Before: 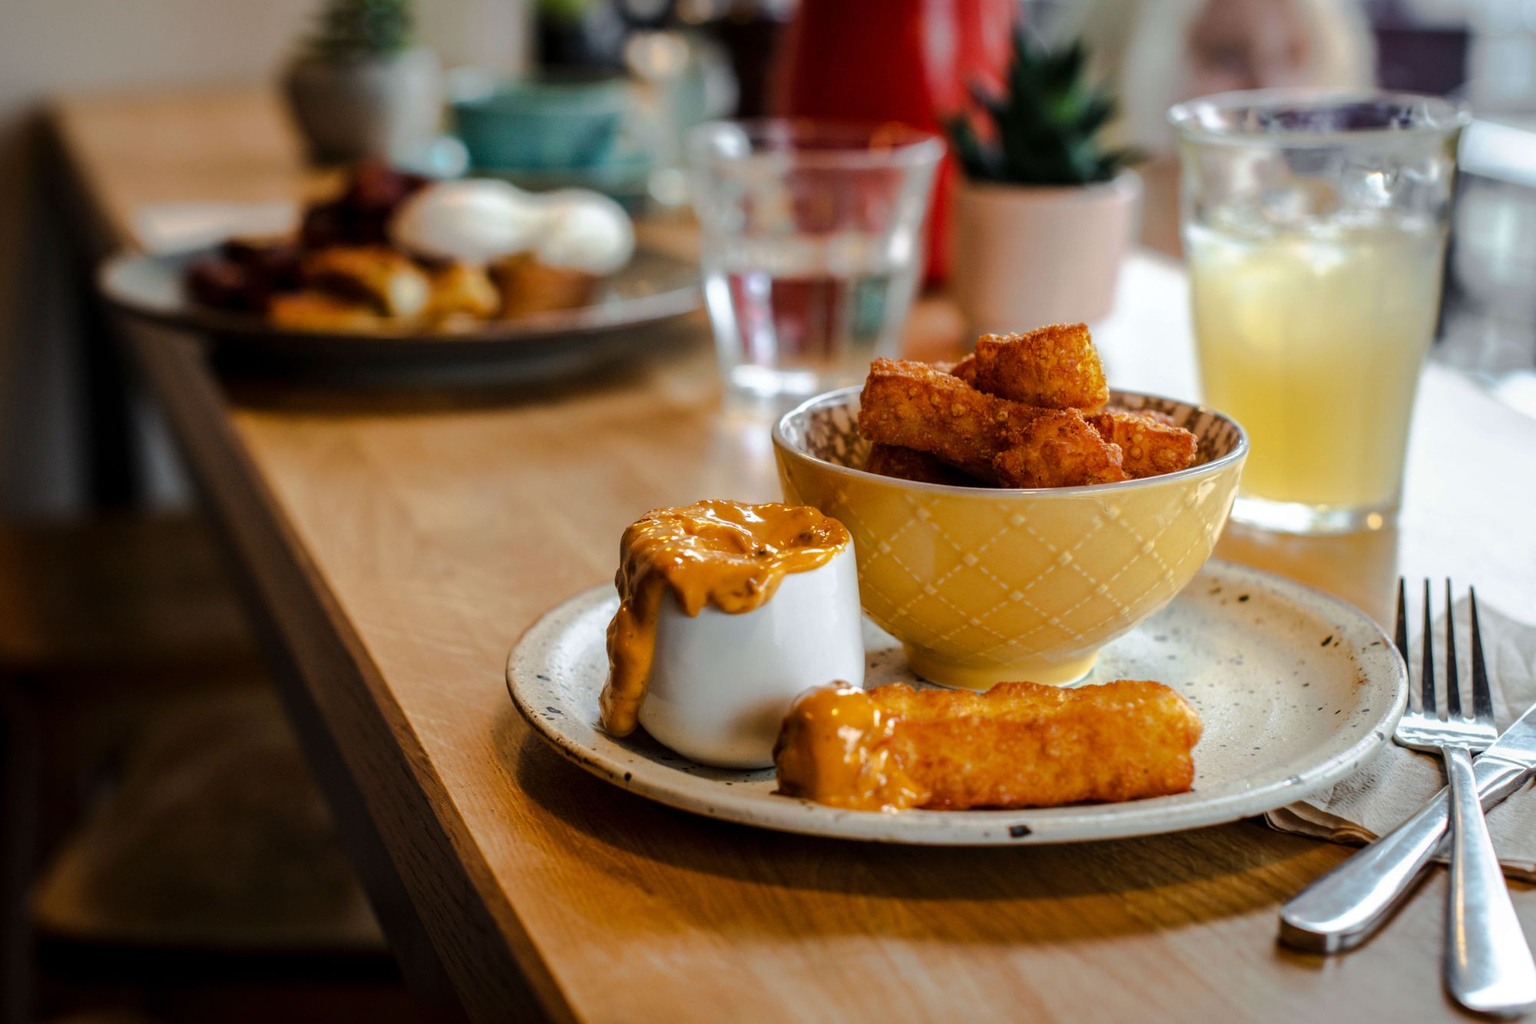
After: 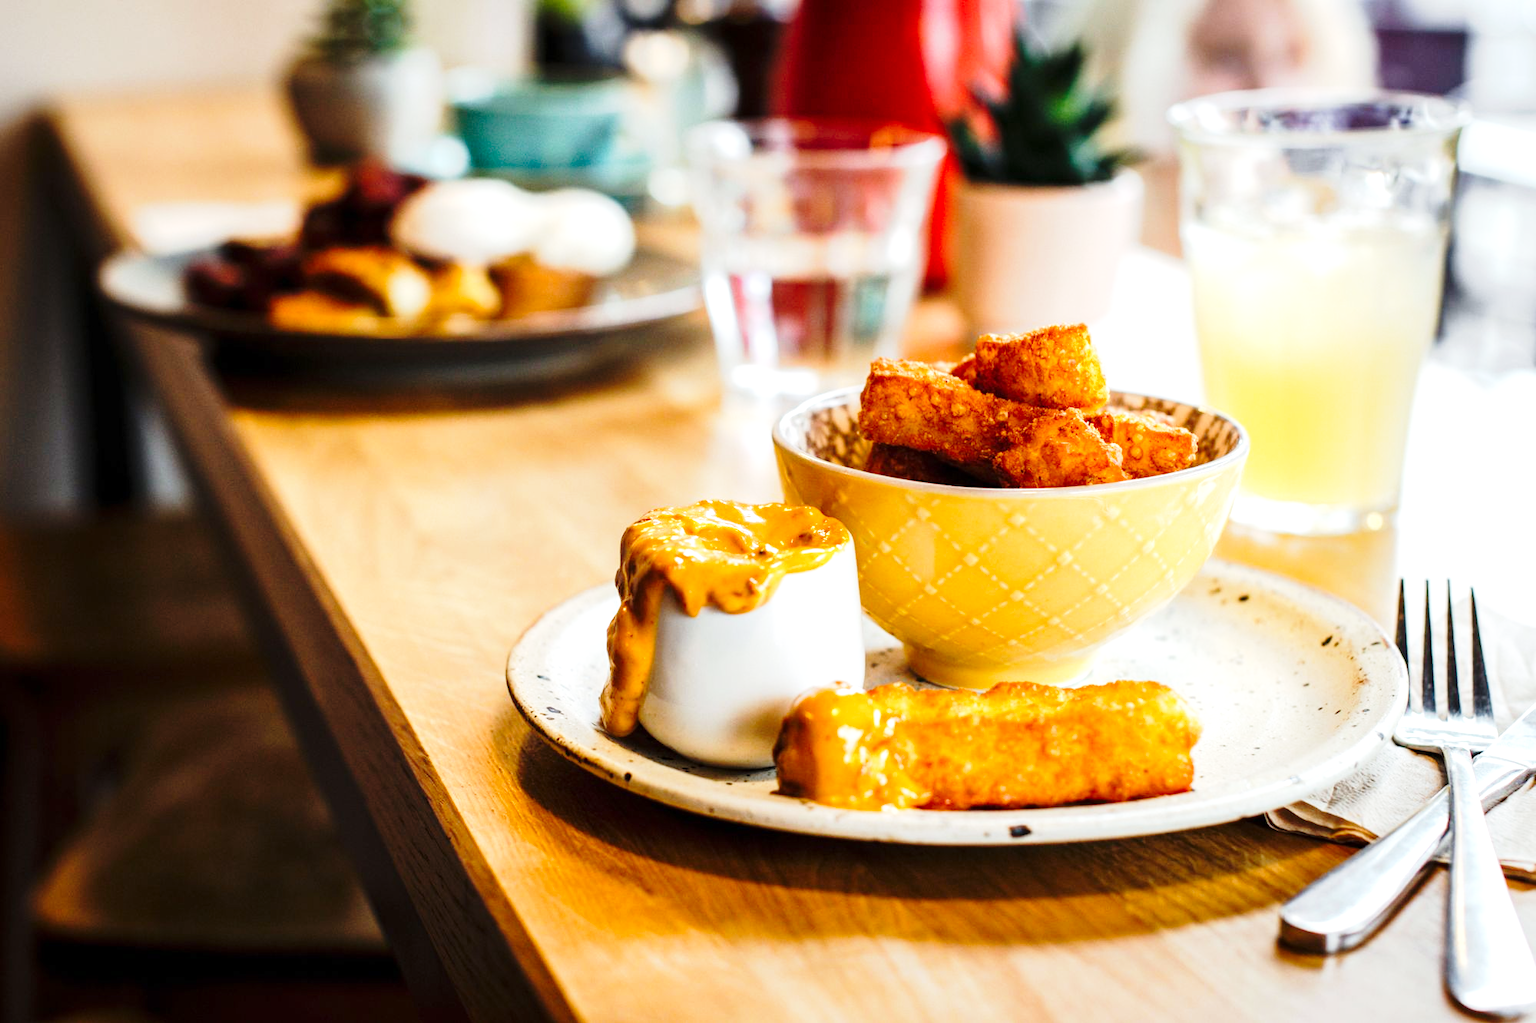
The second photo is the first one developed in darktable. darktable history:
exposure: exposure 0.667 EV, compensate highlight preservation false
base curve: curves: ch0 [(0, 0) (0.028, 0.03) (0.121, 0.232) (0.46, 0.748) (0.859, 0.968) (1, 1)], preserve colors none
